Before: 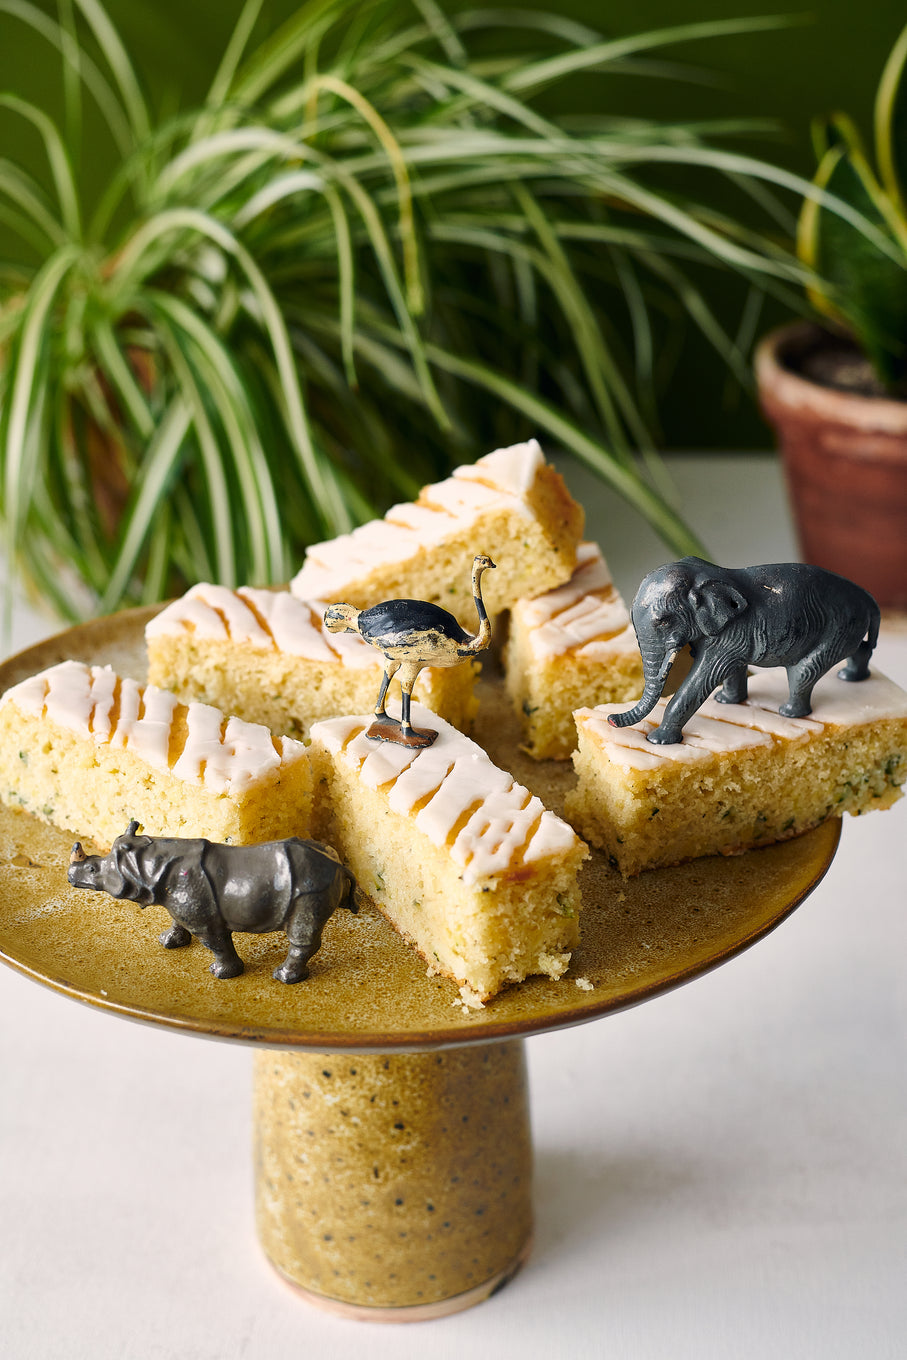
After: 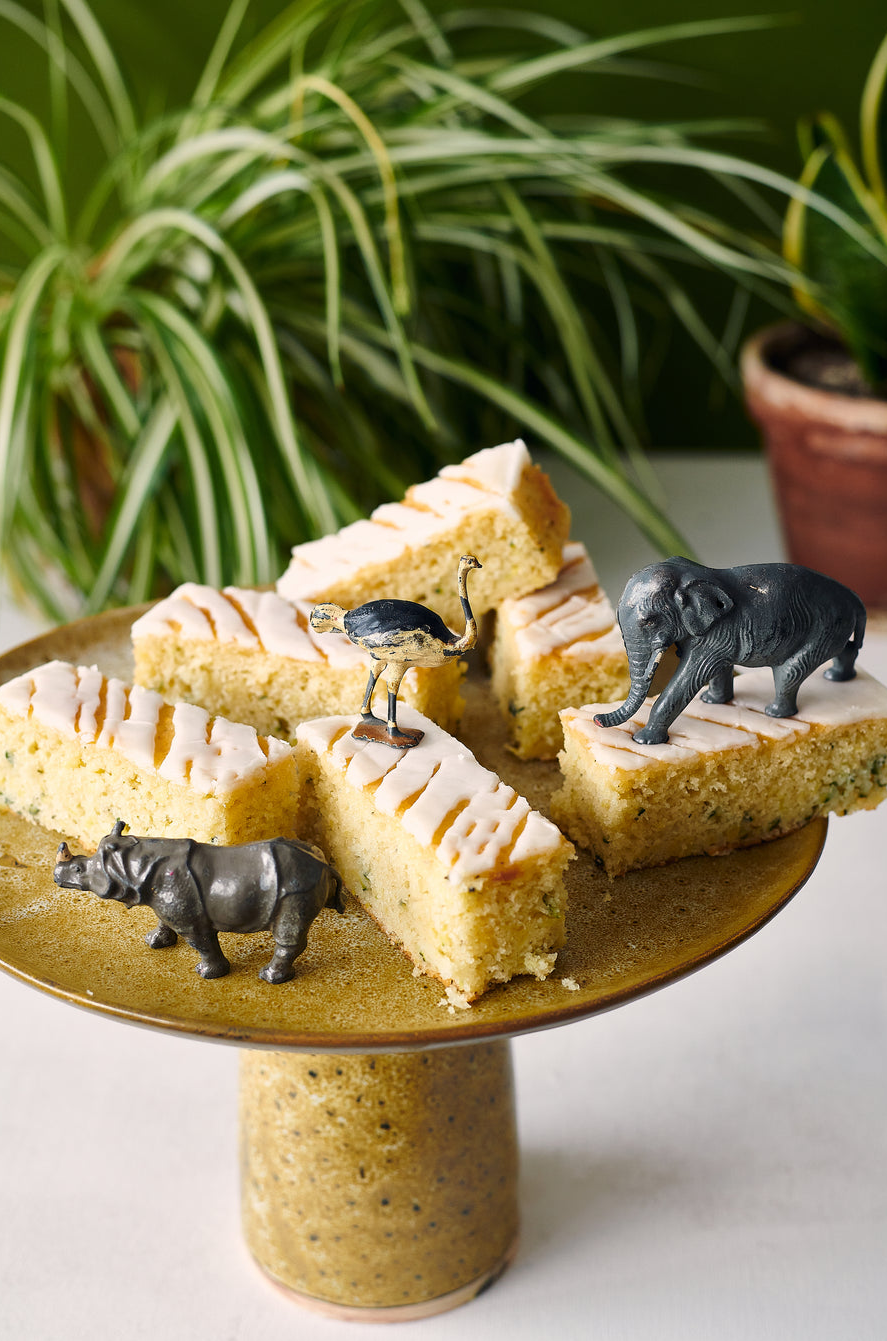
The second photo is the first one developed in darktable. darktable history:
crop and rotate: left 1.58%, right 0.588%, bottom 1.343%
